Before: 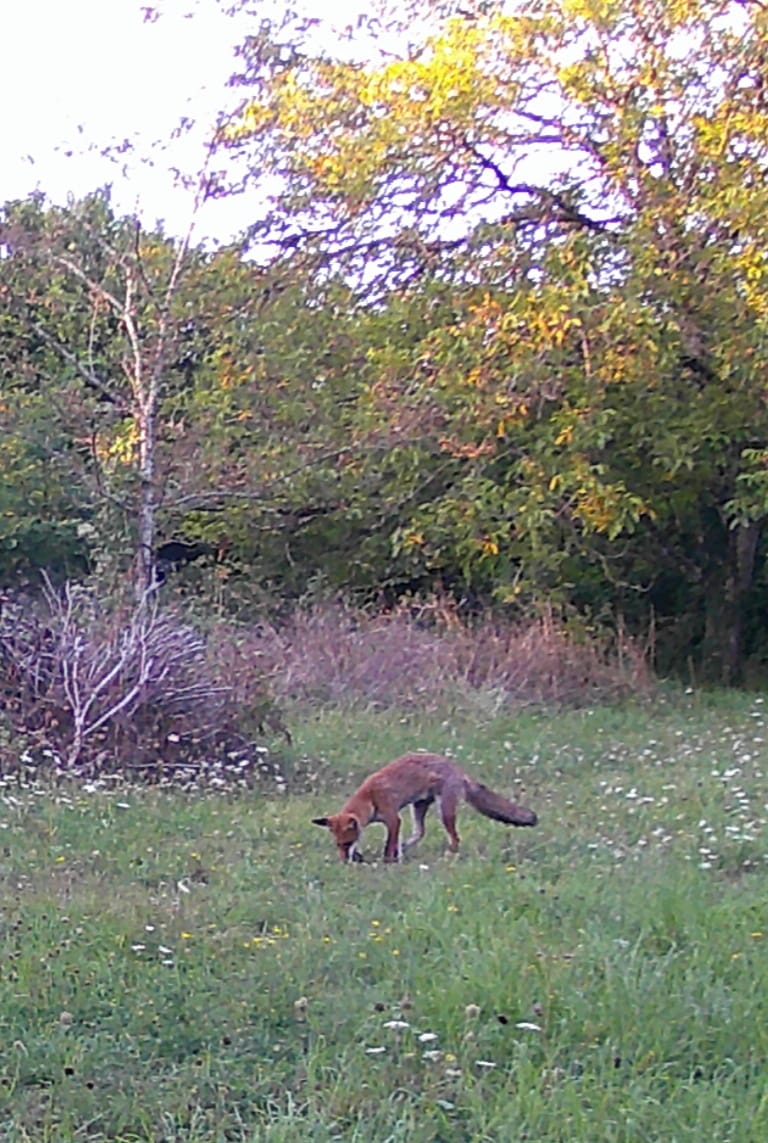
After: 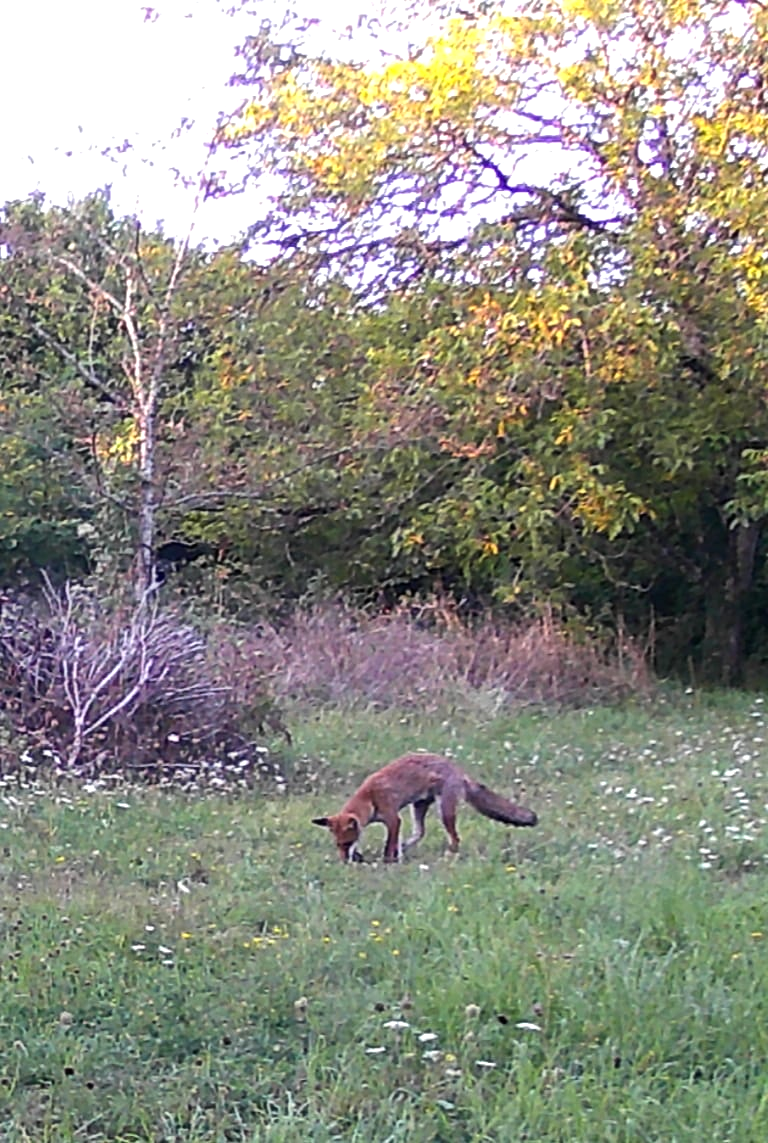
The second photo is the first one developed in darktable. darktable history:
tone equalizer: -8 EV -0.417 EV, -7 EV -0.389 EV, -6 EV -0.333 EV, -5 EV -0.222 EV, -3 EV 0.222 EV, -2 EV 0.333 EV, -1 EV 0.389 EV, +0 EV 0.417 EV, edges refinement/feathering 500, mask exposure compensation -1.57 EV, preserve details no
exposure: black level correction 0.001, compensate highlight preservation false
